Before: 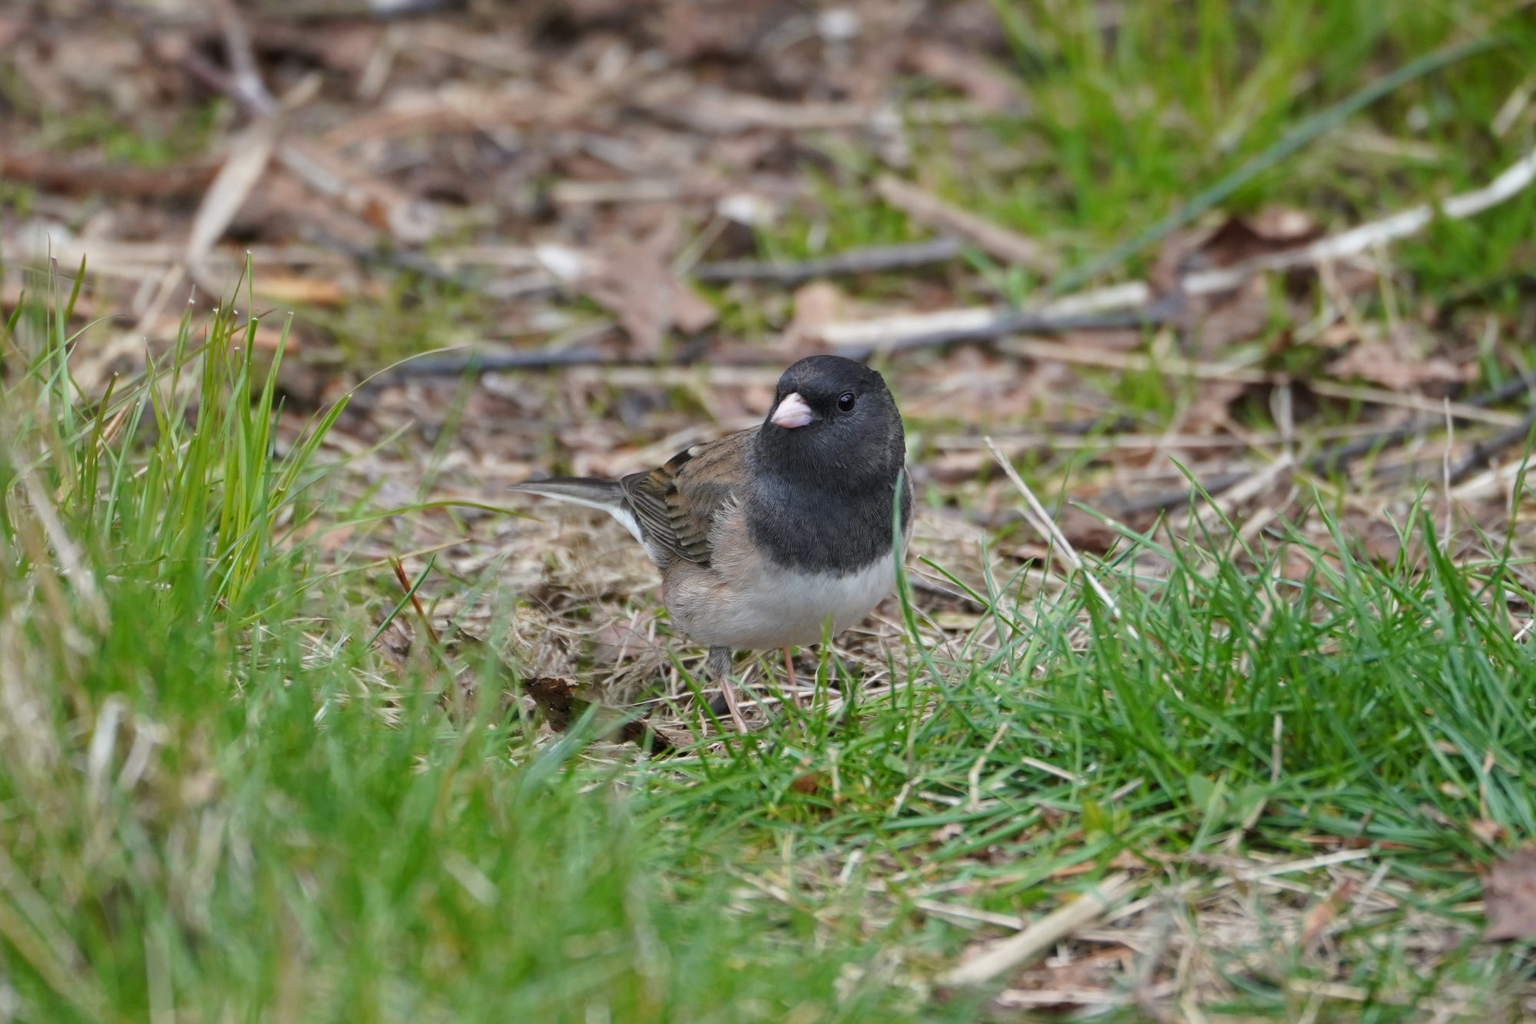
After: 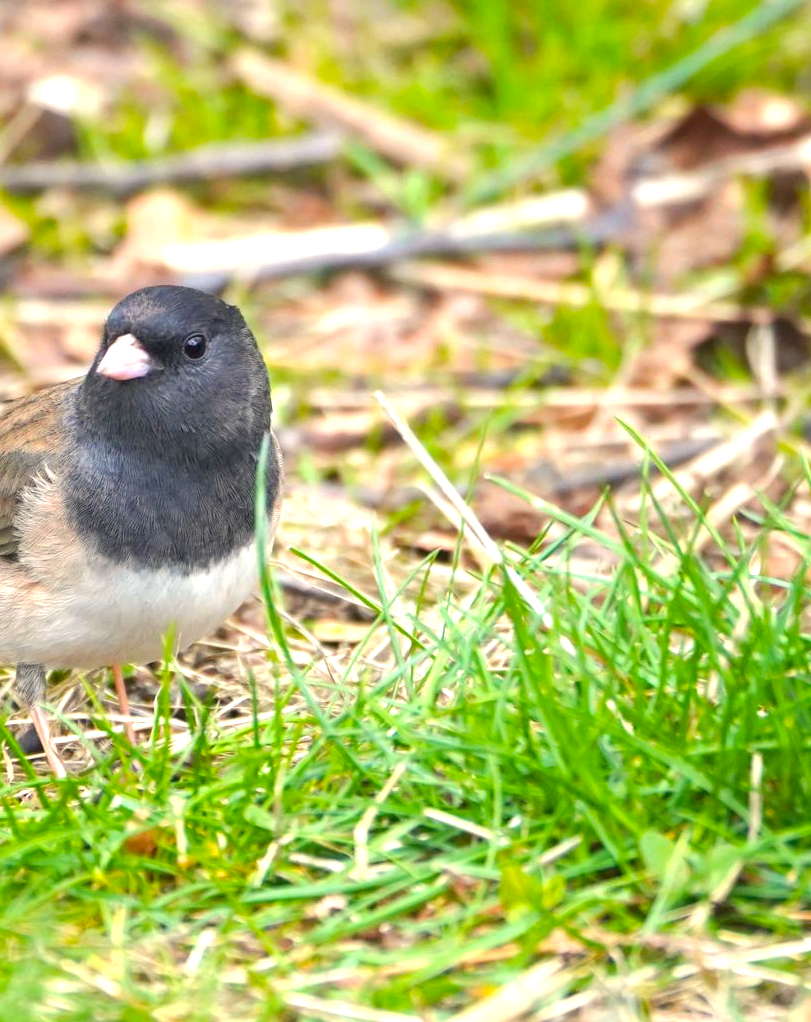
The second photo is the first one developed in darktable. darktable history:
crop: left 45.398%, top 13.292%, right 14.027%, bottom 9.799%
tone equalizer: on, module defaults
exposure: black level correction 0, exposure 1.386 EV, compensate exposure bias true, compensate highlight preservation false
color balance rgb: highlights gain › chroma 3.031%, highlights gain › hue 76.94°, linear chroma grading › global chroma 0.366%, perceptual saturation grading › global saturation 25.85%, perceptual brilliance grading › global brilliance 1.328%, perceptual brilliance grading › highlights -3.839%, global vibrance 14.494%
